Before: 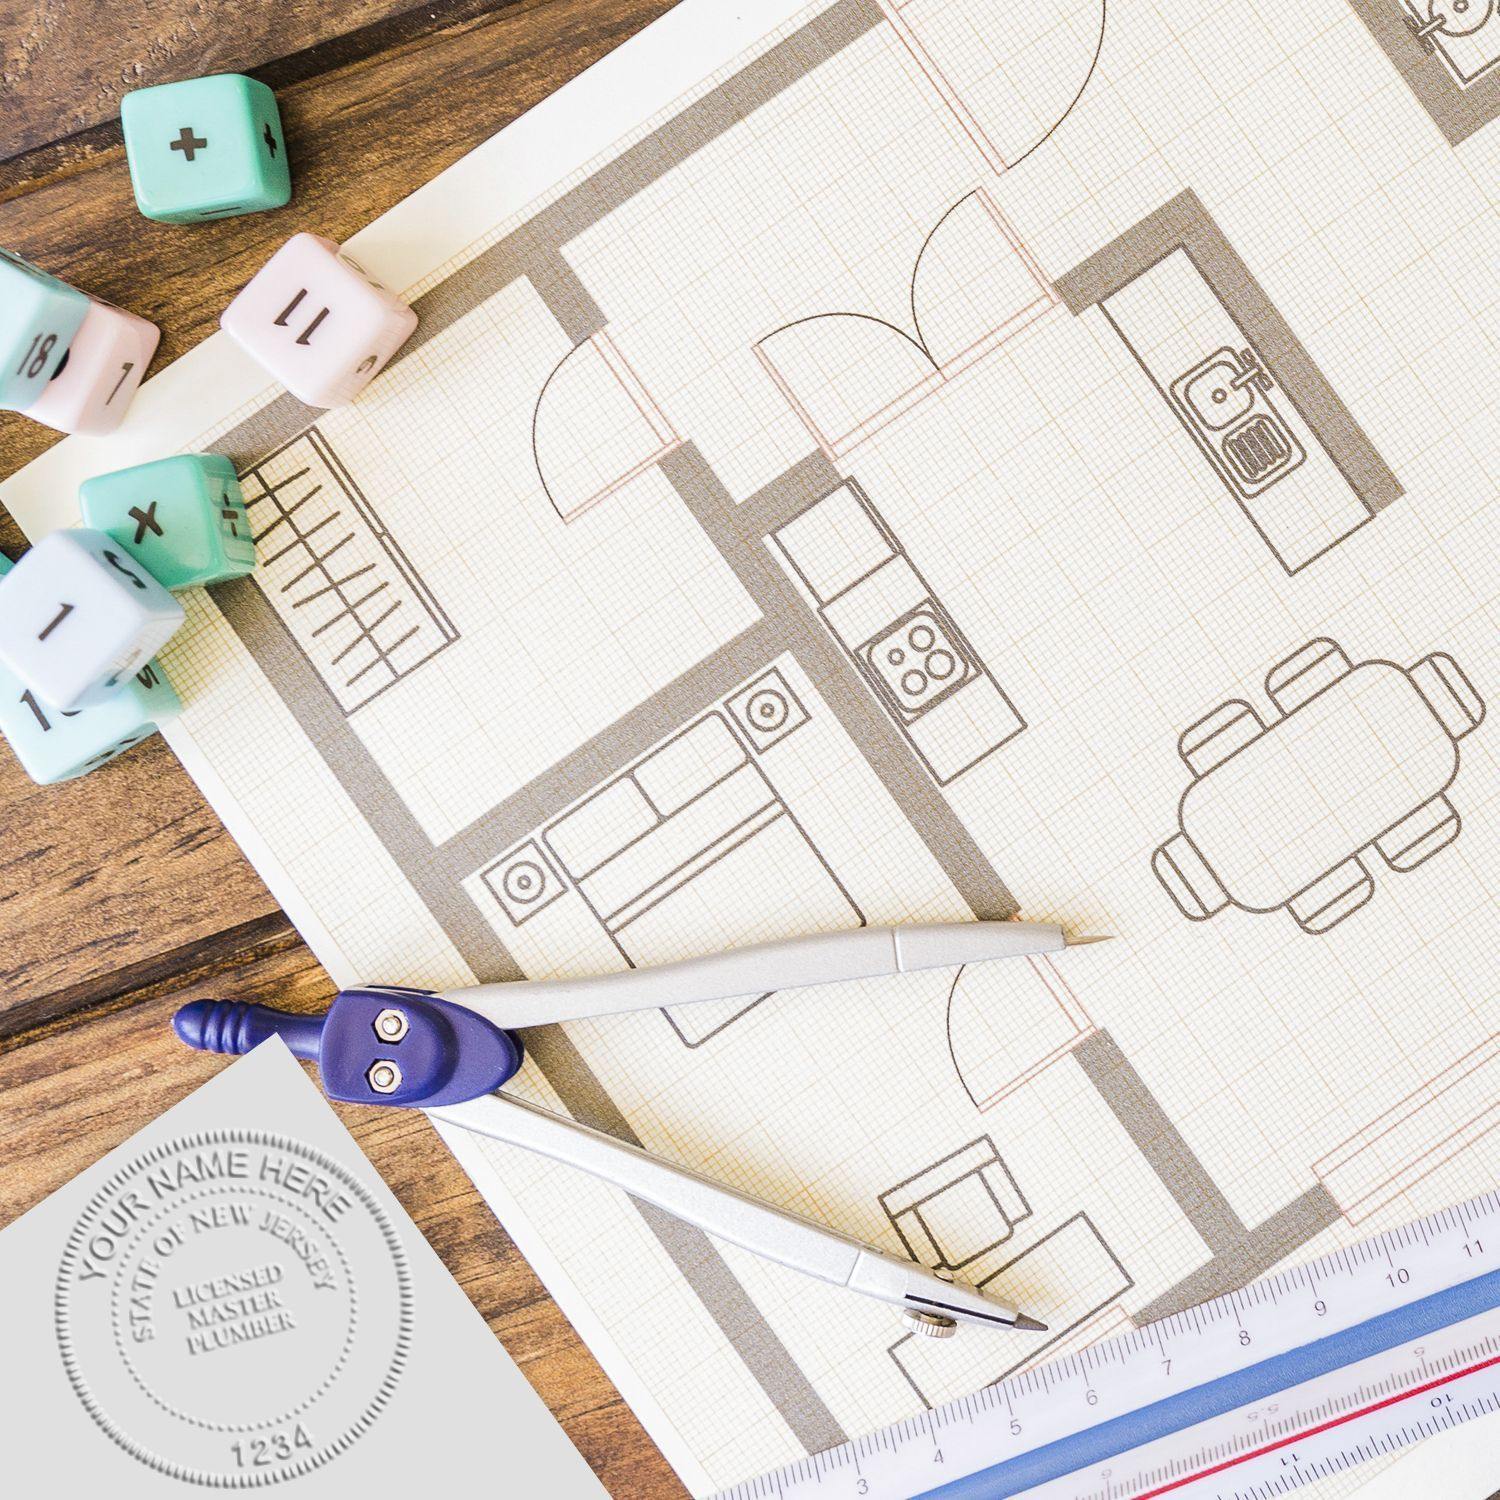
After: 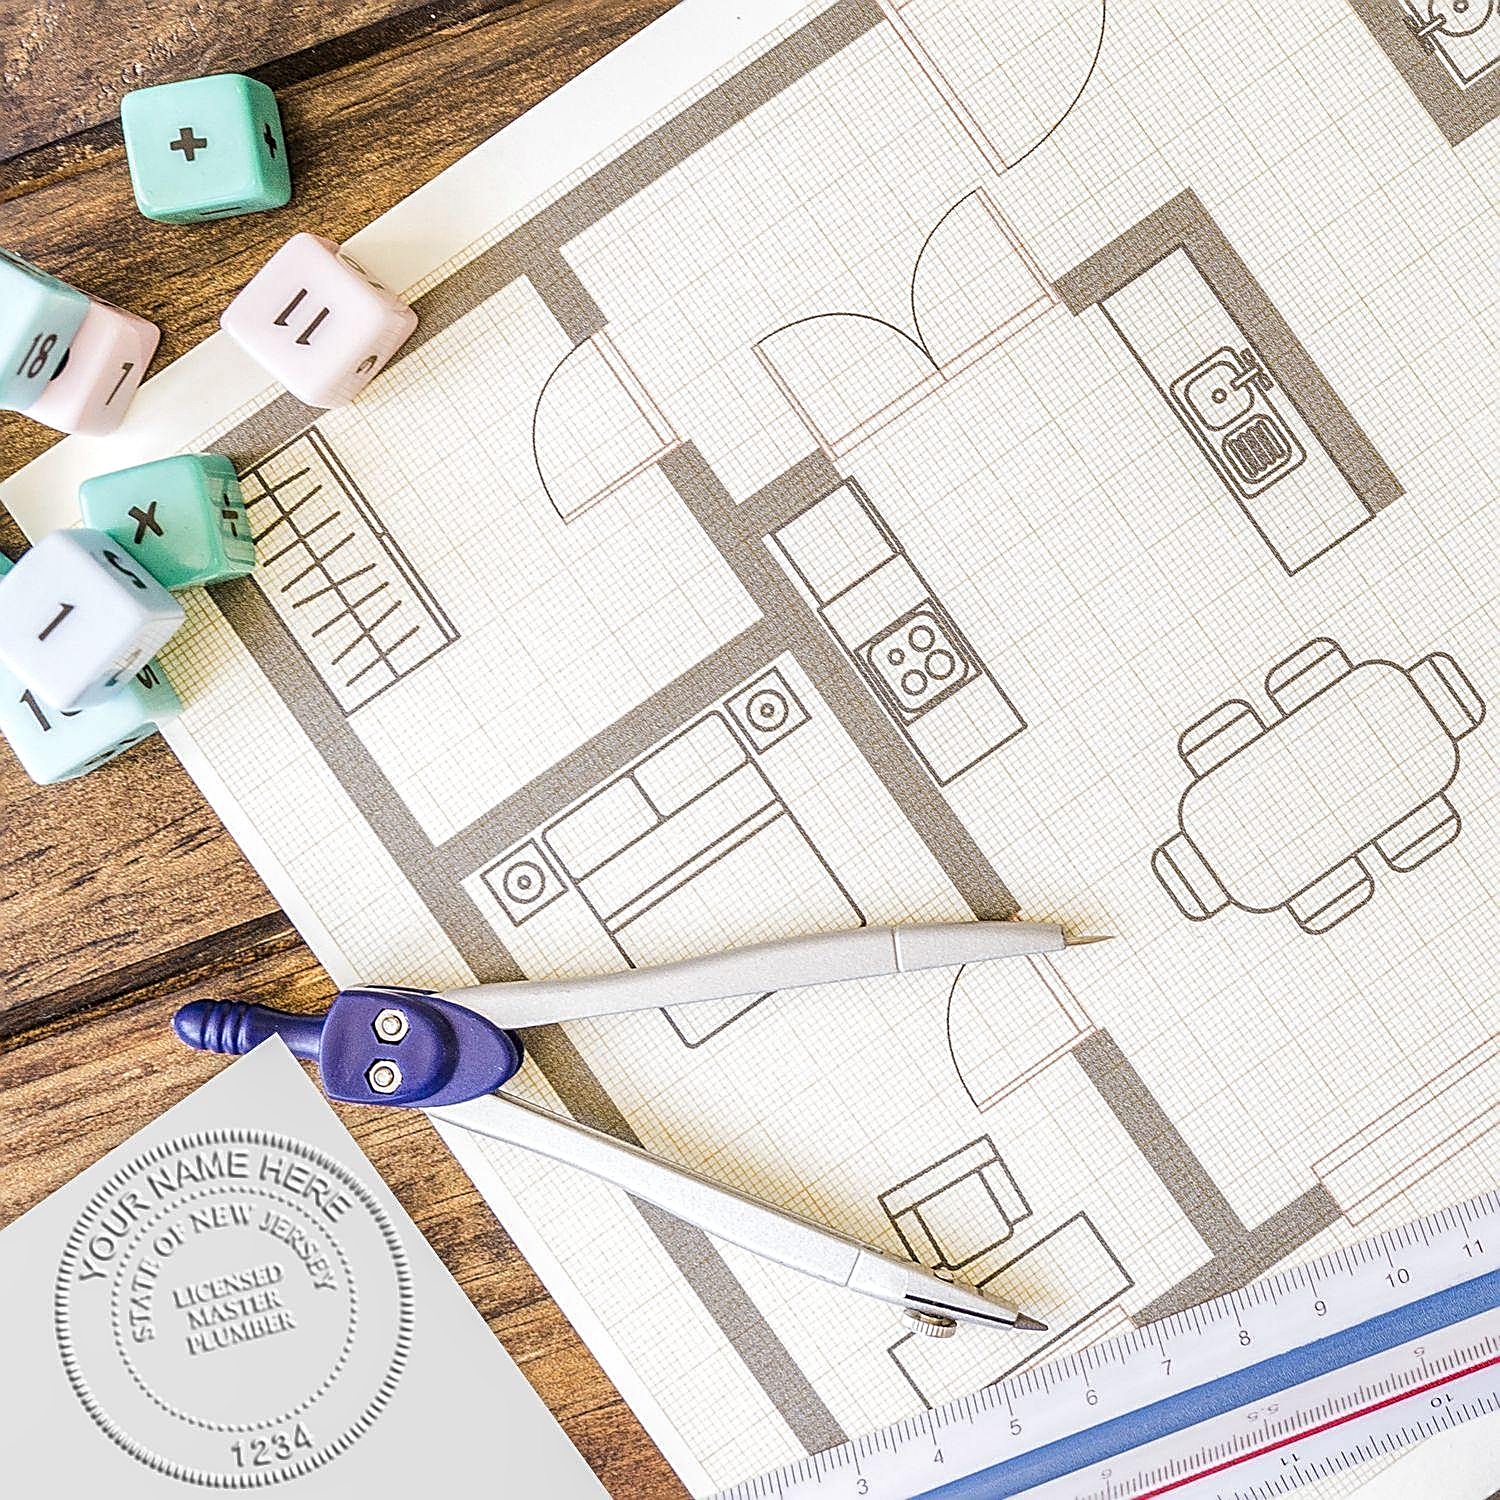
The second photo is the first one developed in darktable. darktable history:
local contrast: highlights 61%, detail 143%, midtone range 0.428
sharpen: amount 1
